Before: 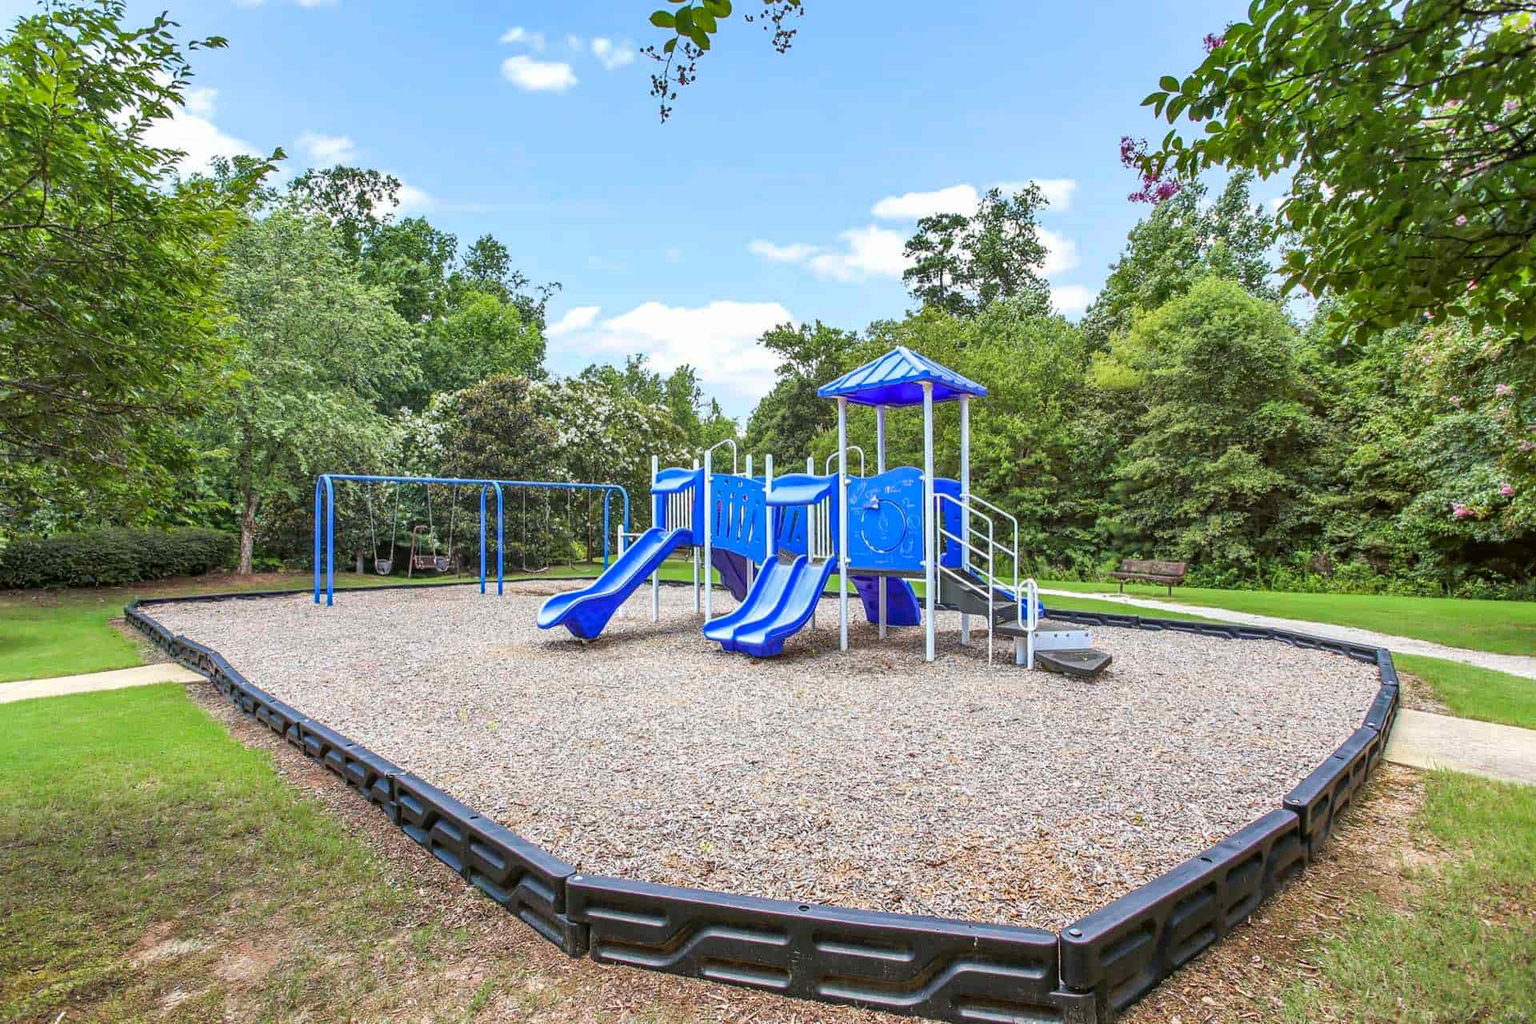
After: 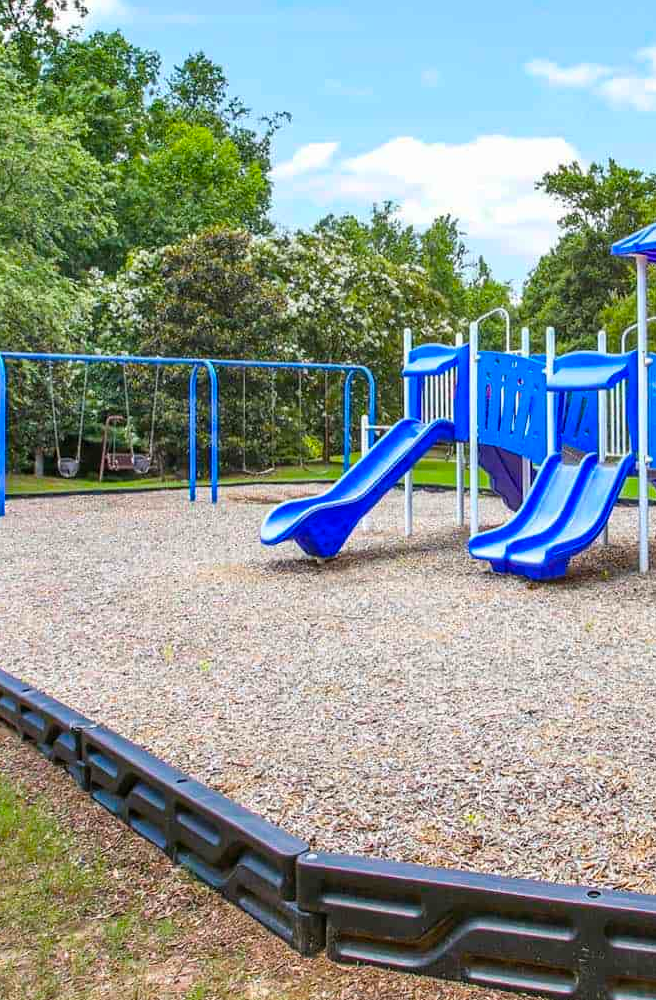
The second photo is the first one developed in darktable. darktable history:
crop and rotate: left 21.432%, top 18.867%, right 44.398%, bottom 2.981%
color balance rgb: perceptual saturation grading › global saturation 19.842%, global vibrance 20%
